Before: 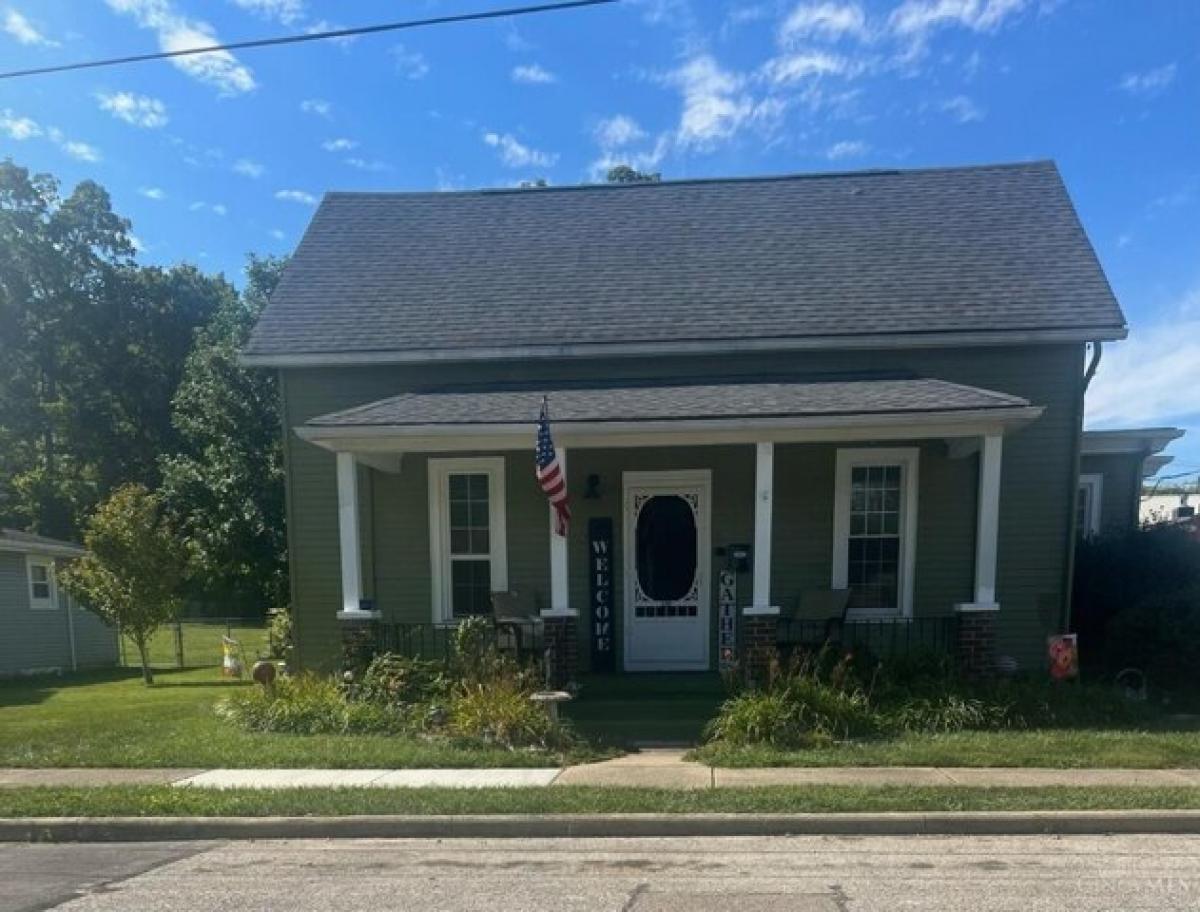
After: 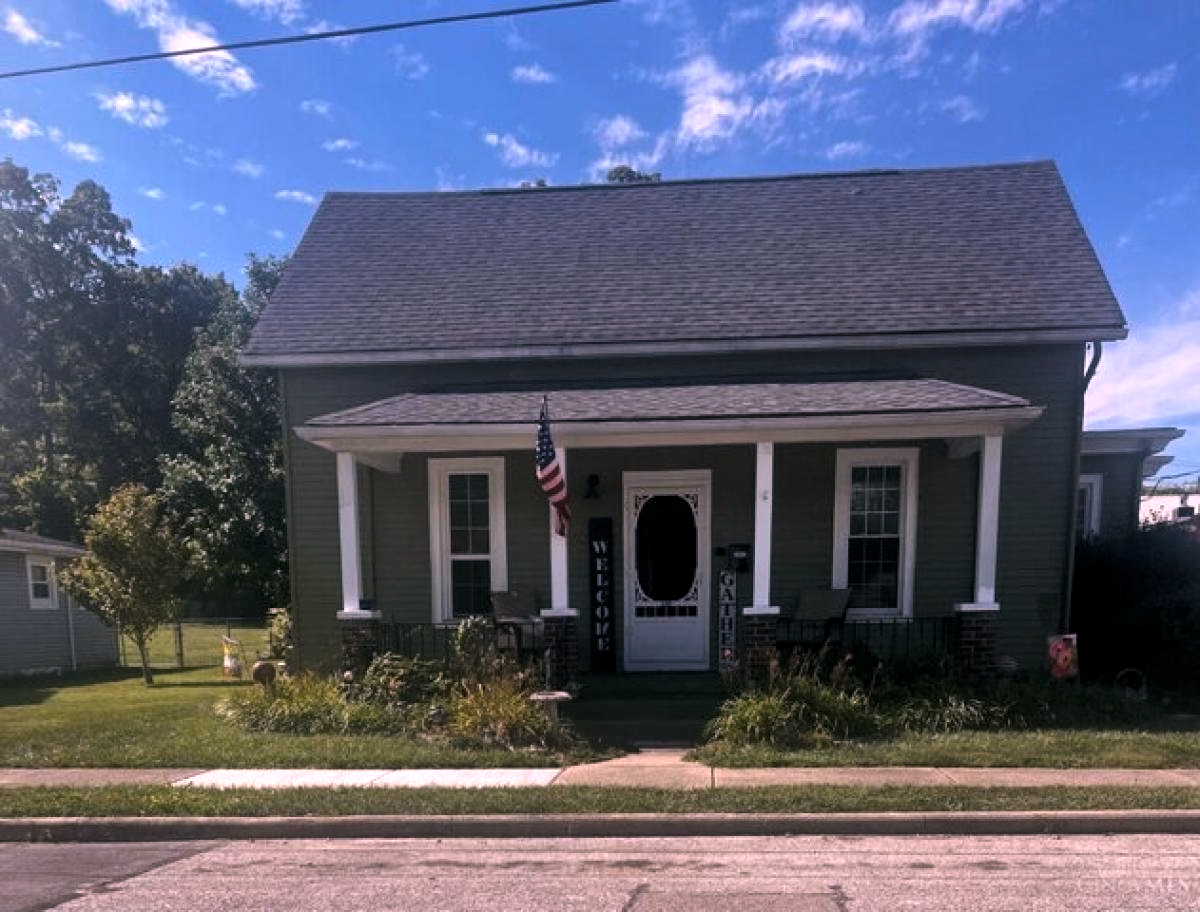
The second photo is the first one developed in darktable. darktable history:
white balance: red 1.188, blue 1.11
levels: levels [0.029, 0.545, 0.971]
shadows and highlights: shadows color adjustment 97.66%, soften with gaussian
